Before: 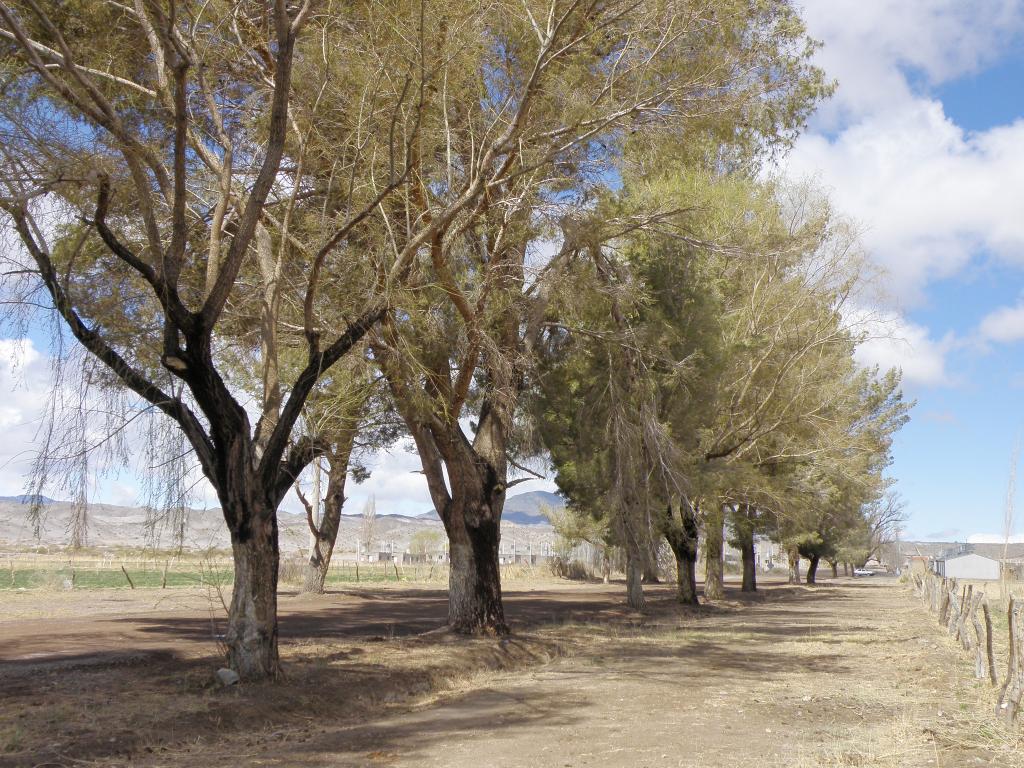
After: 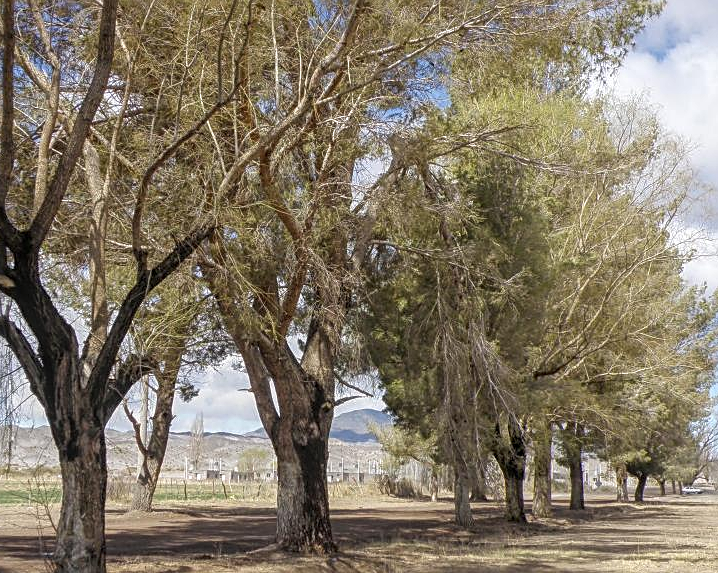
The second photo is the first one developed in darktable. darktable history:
sharpen: on, module defaults
local contrast: highlights 5%, shadows 7%, detail 133%
crop and rotate: left 16.89%, top 10.698%, right 12.9%, bottom 14.65%
